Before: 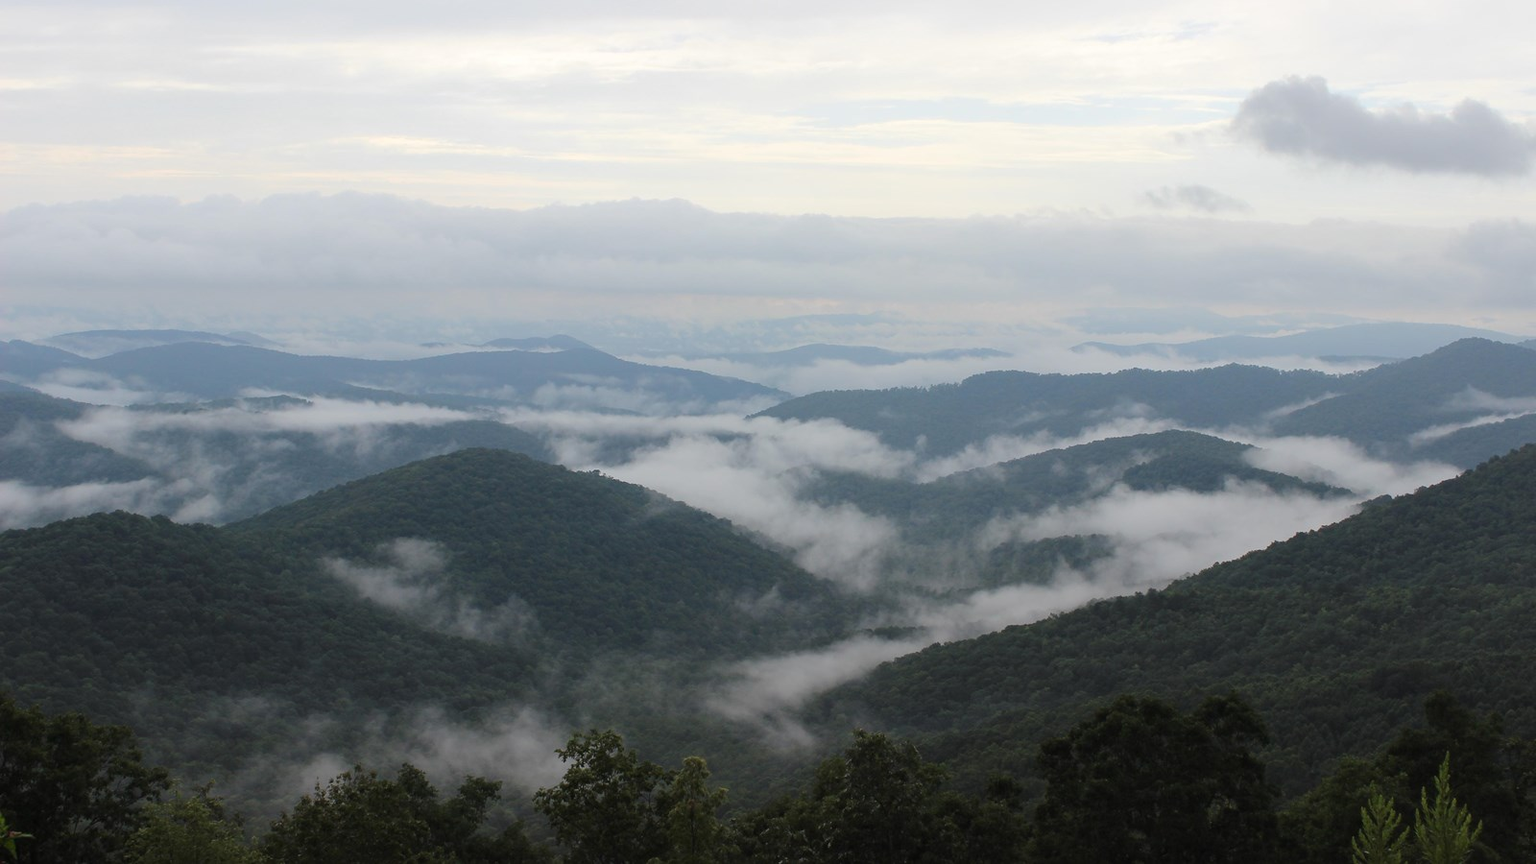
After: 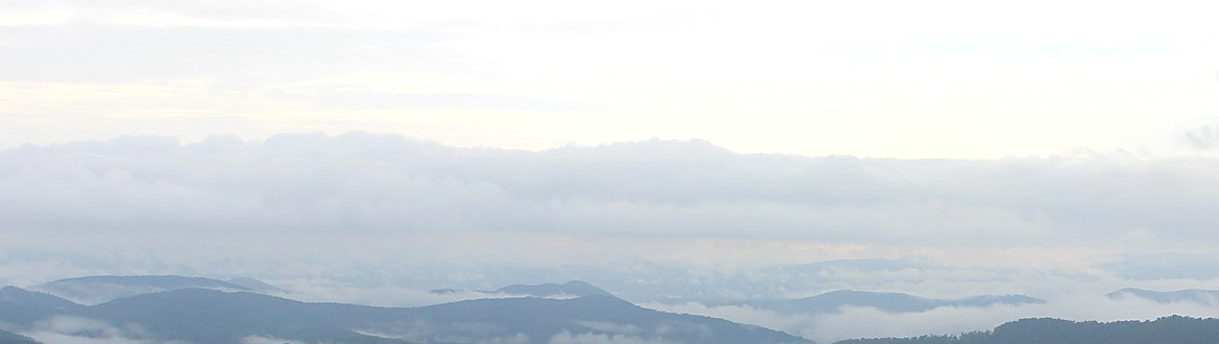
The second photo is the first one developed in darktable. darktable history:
crop: left 0.556%, top 7.627%, right 23.202%, bottom 54.102%
tone equalizer: -8 EV -0.001 EV, -7 EV 0.003 EV, -6 EV -0.001 EV, -5 EV -0.003 EV, -4 EV -0.065 EV, -3 EV -0.206 EV, -2 EV -0.286 EV, -1 EV 0.092 EV, +0 EV 0.292 EV
sharpen: on, module defaults
